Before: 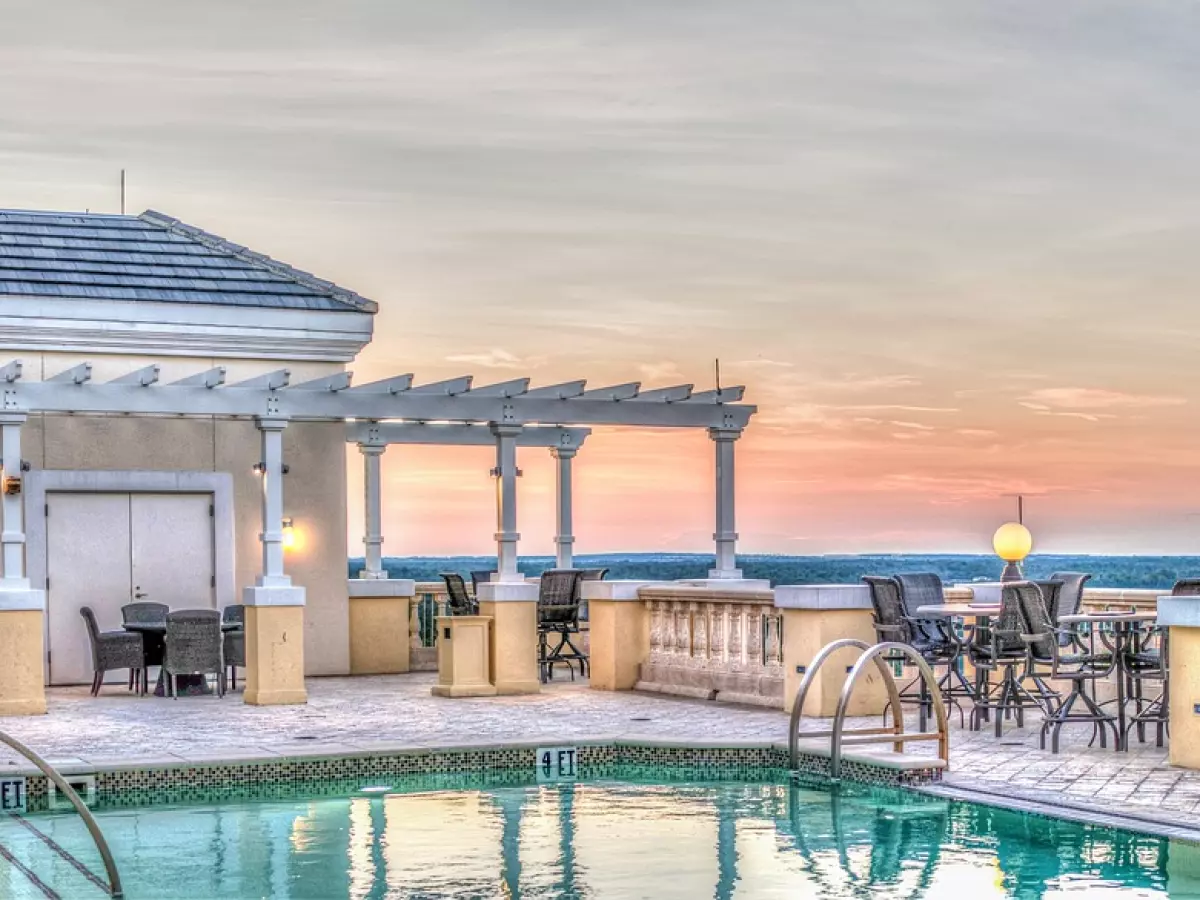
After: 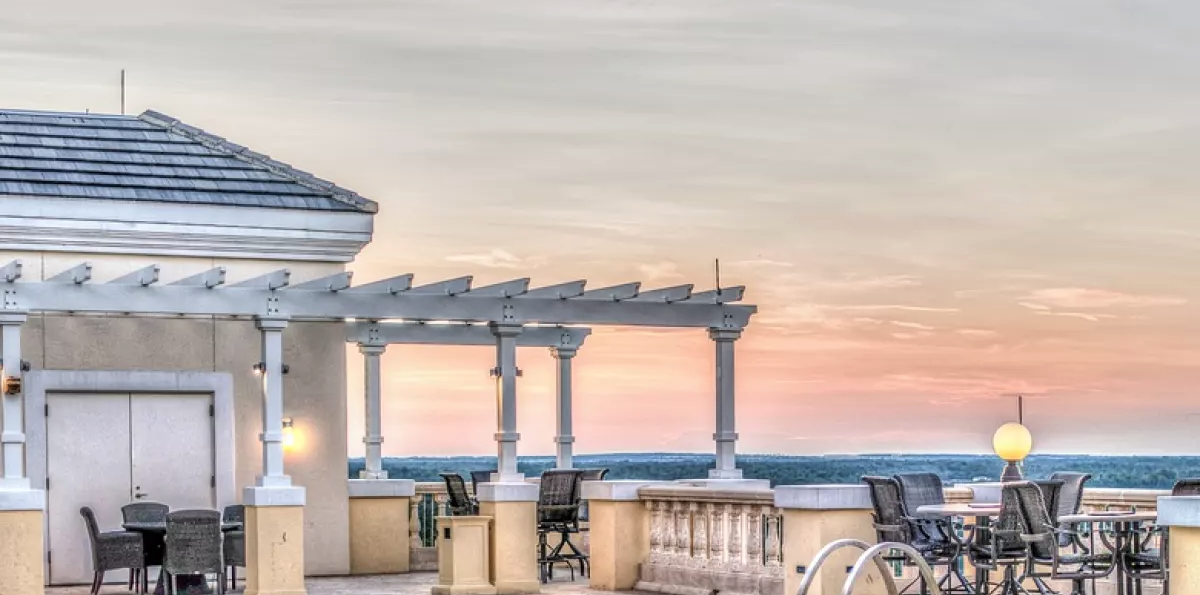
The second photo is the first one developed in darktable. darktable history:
crop: top 11.144%, bottom 22.649%
contrast brightness saturation: contrast 0.108, saturation -0.179
